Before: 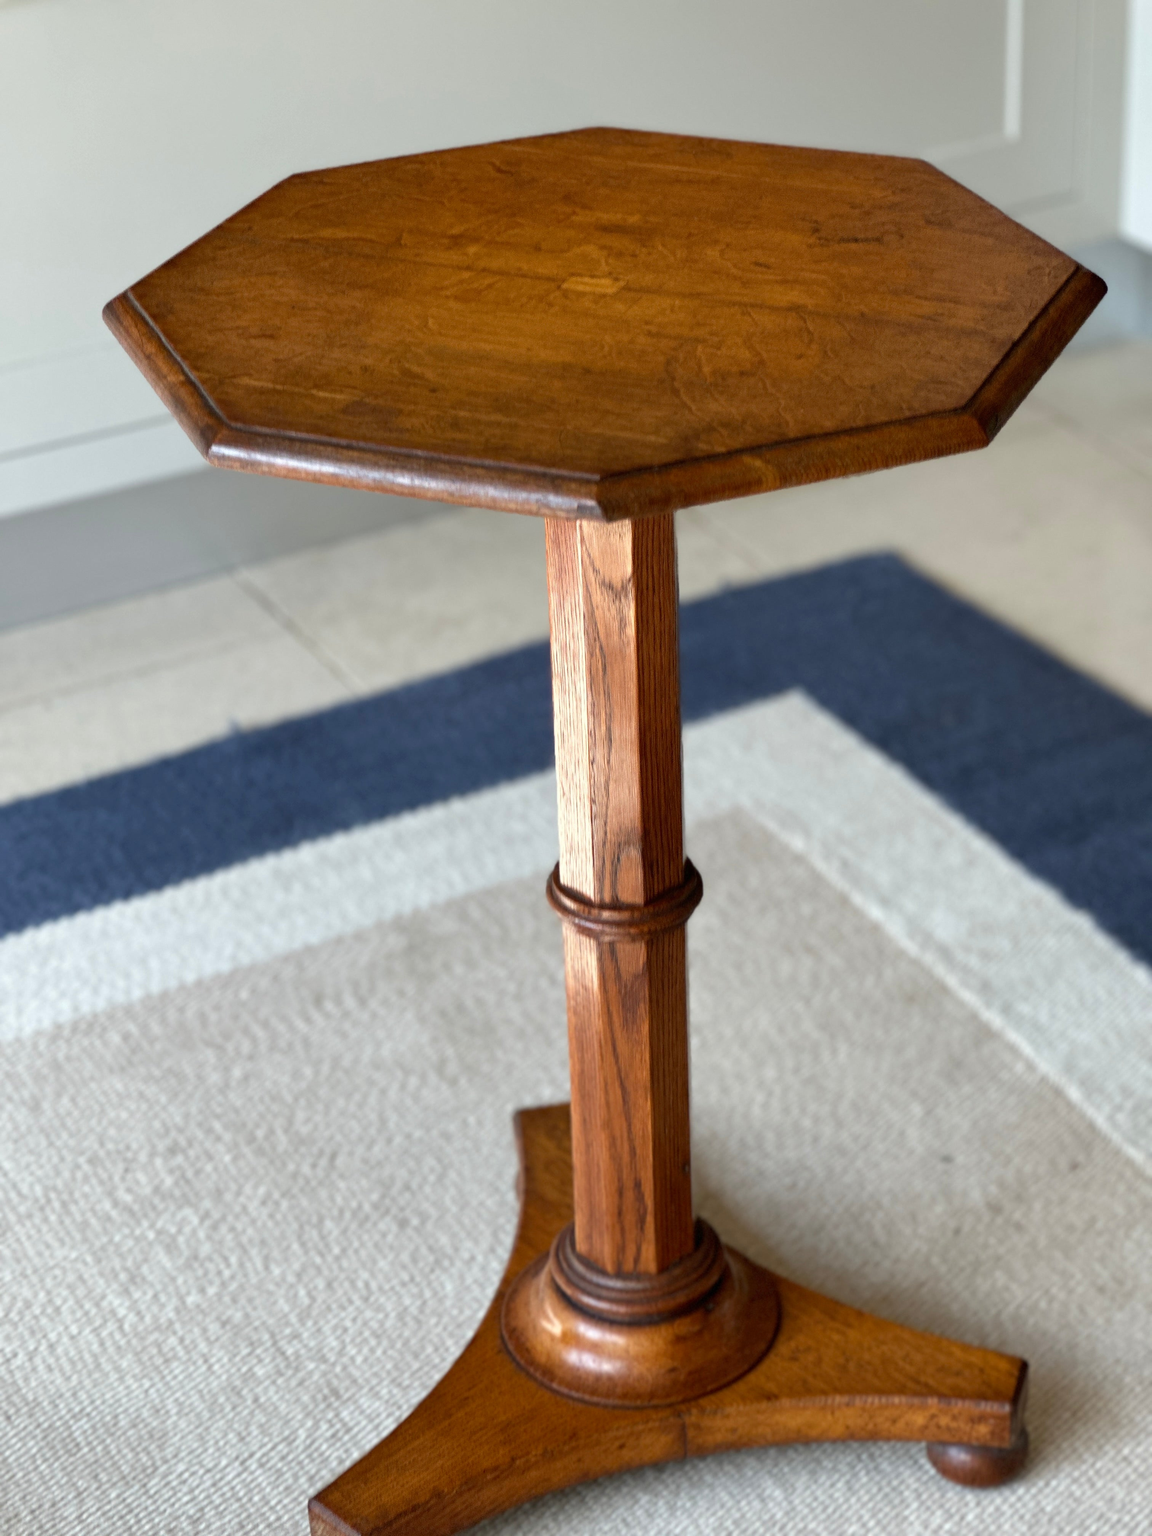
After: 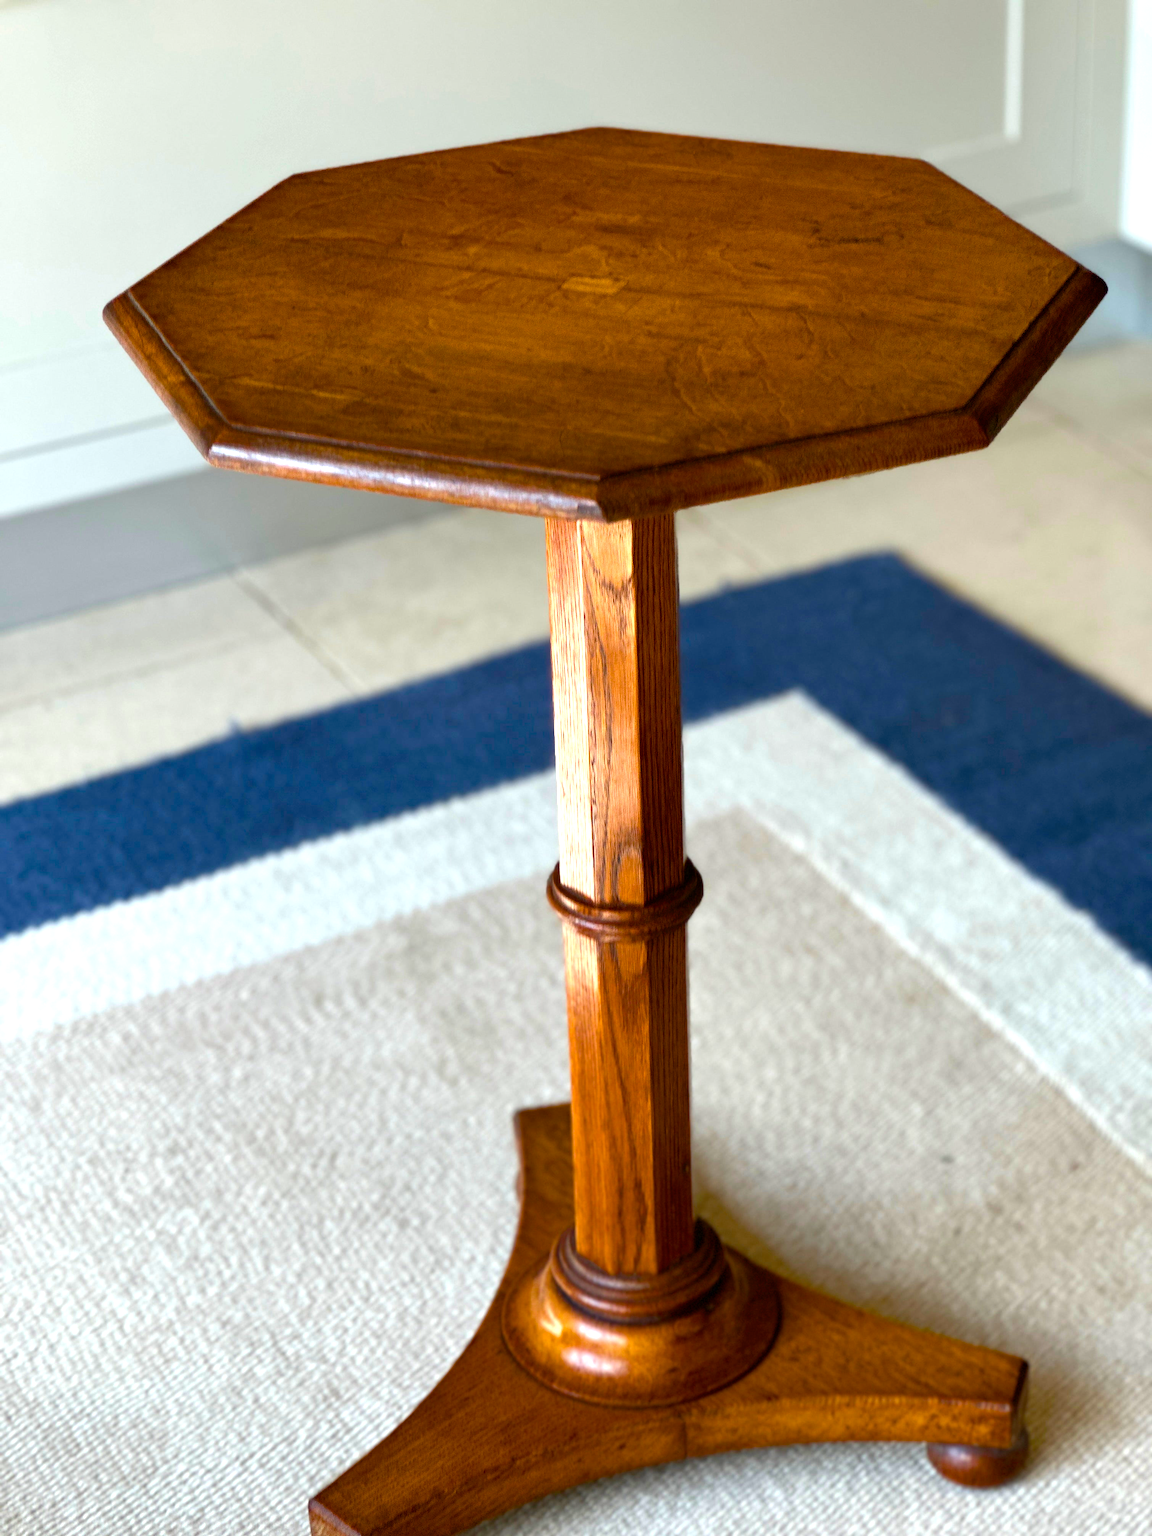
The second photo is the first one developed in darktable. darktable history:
levels: levels [0, 0.478, 1]
color balance rgb: linear chroma grading › global chroma 9%, perceptual saturation grading › global saturation 36%, perceptual saturation grading › shadows 35%, perceptual brilliance grading › global brilliance 15%, perceptual brilliance grading › shadows -35%, global vibrance 15%
